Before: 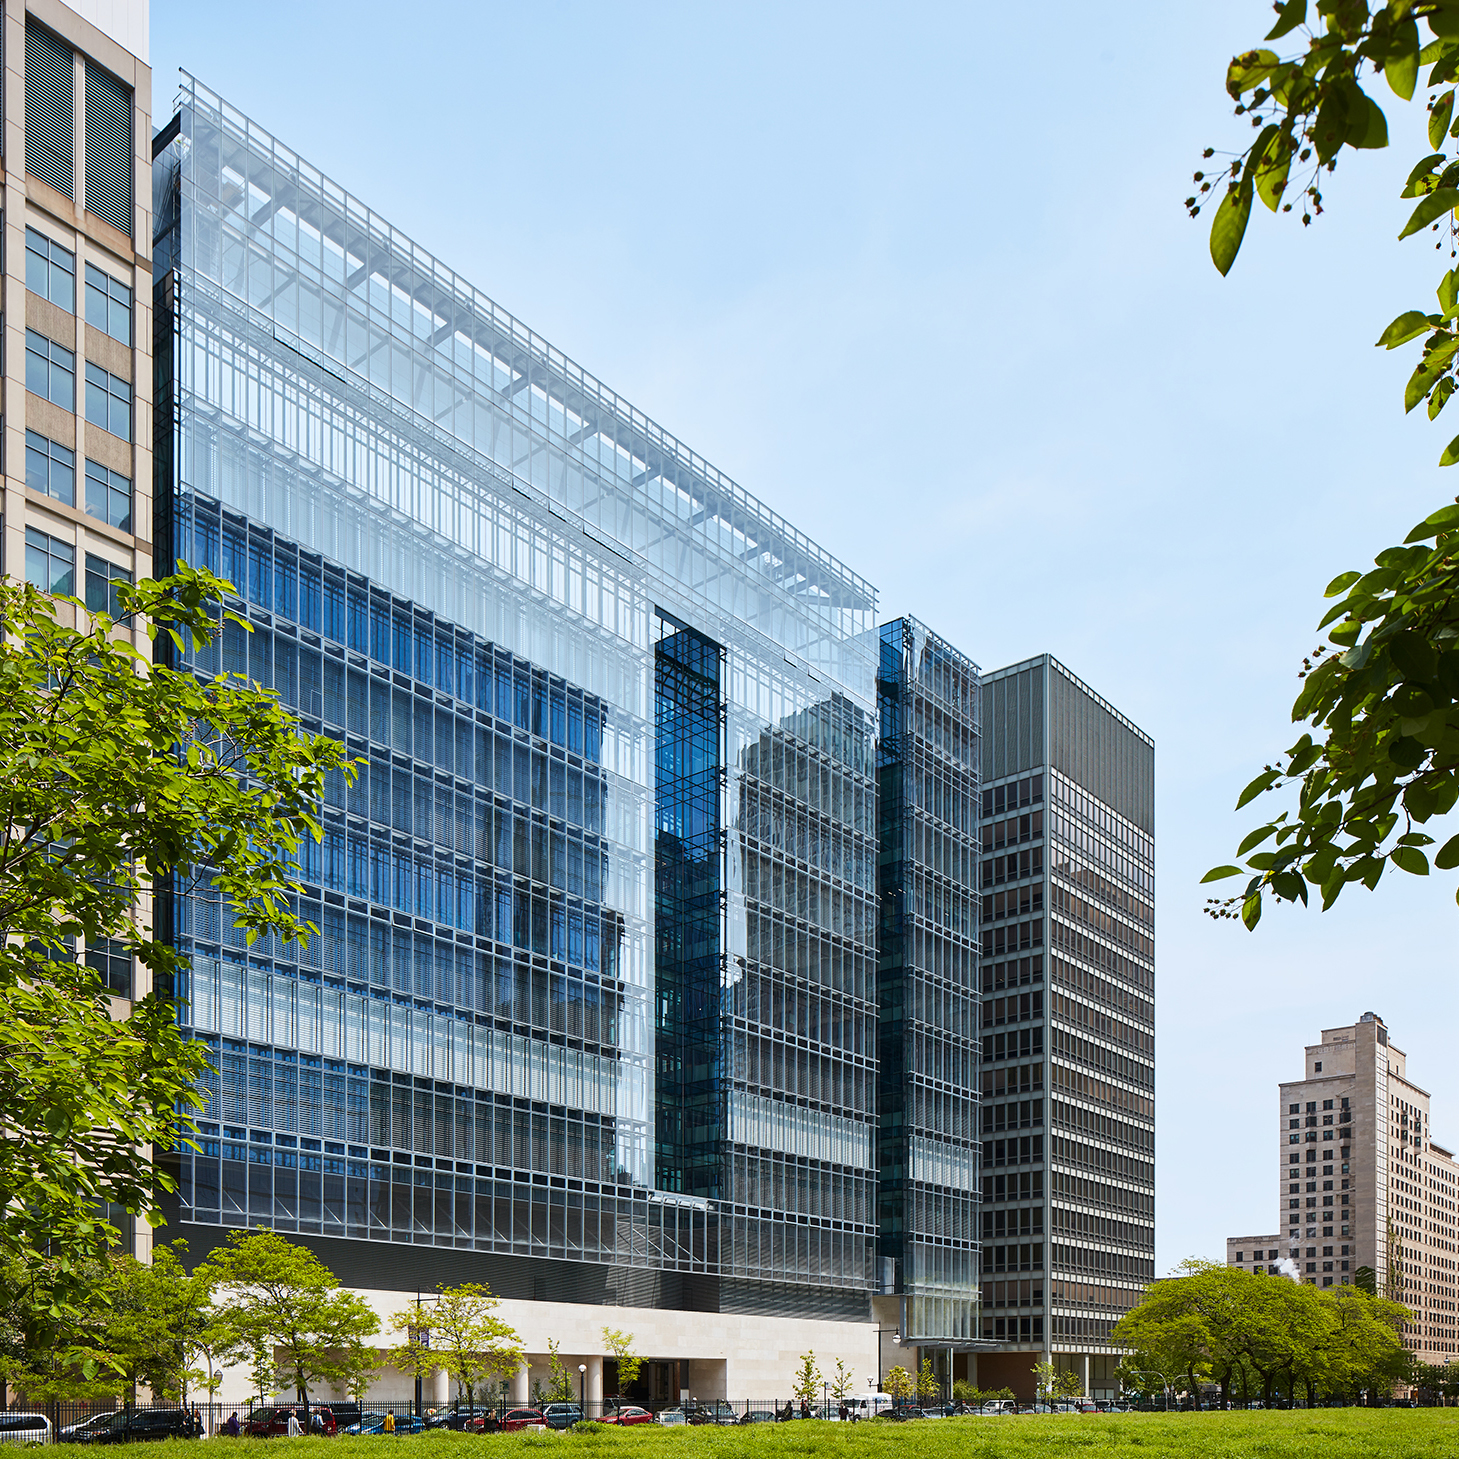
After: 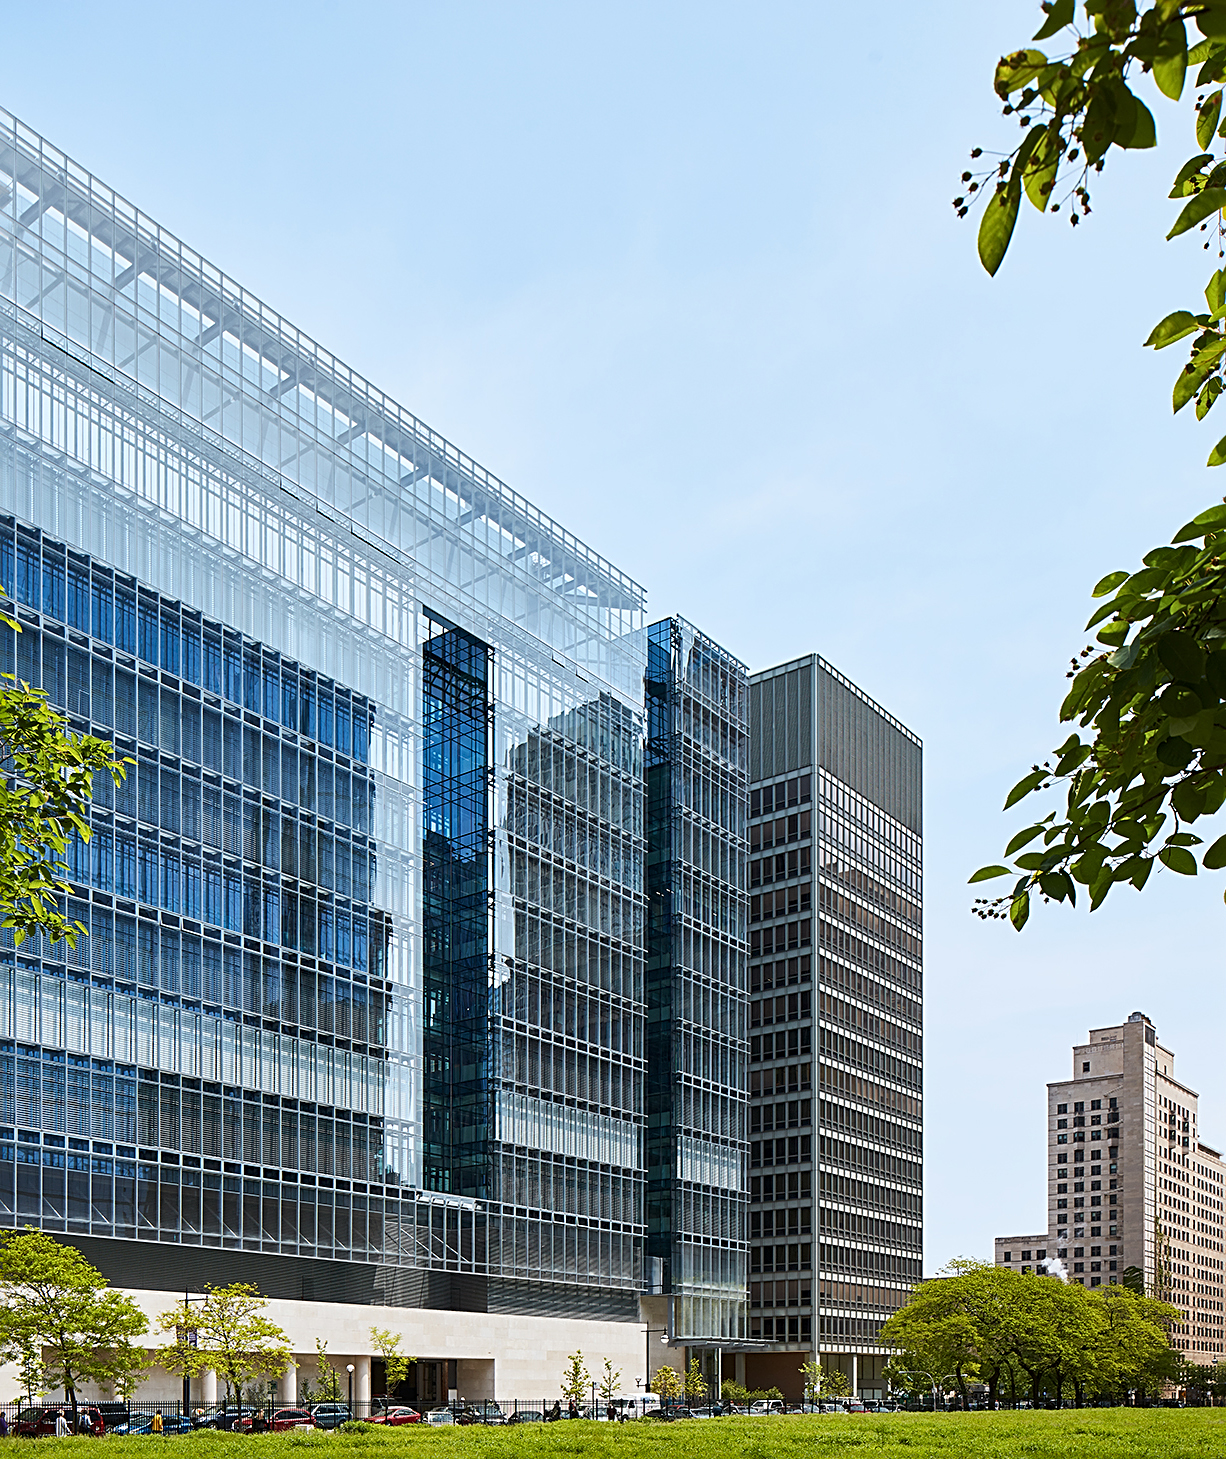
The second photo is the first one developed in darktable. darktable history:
crop: left 15.927%
sharpen: radius 2.767
